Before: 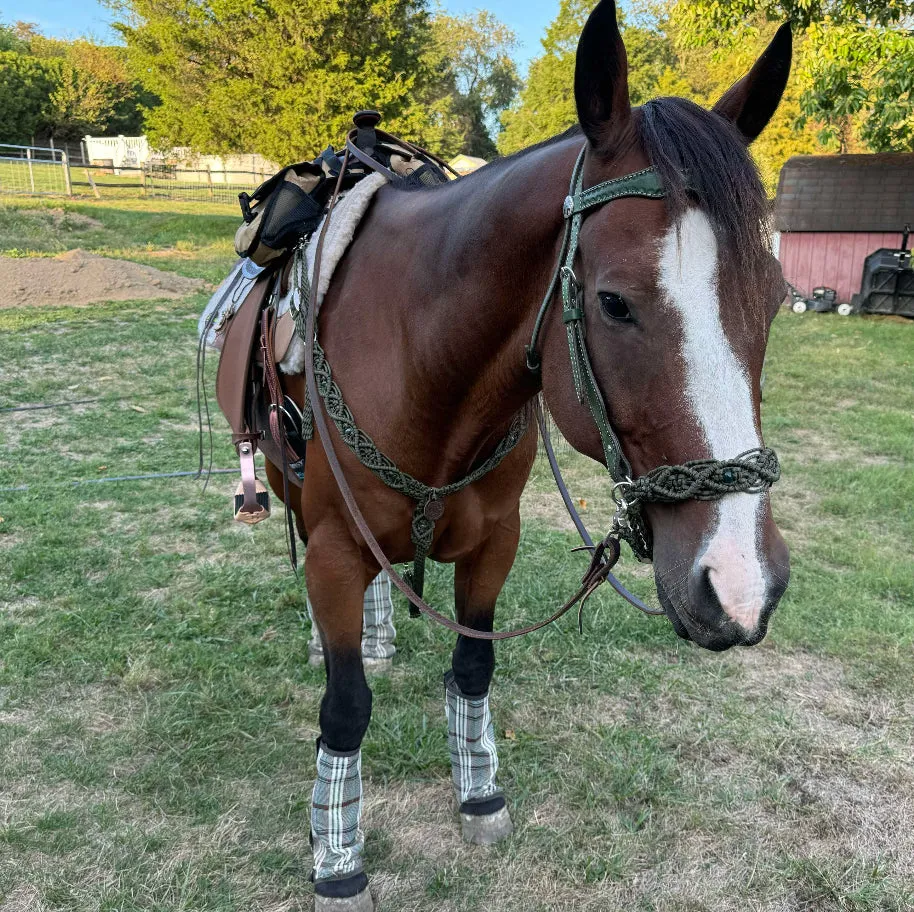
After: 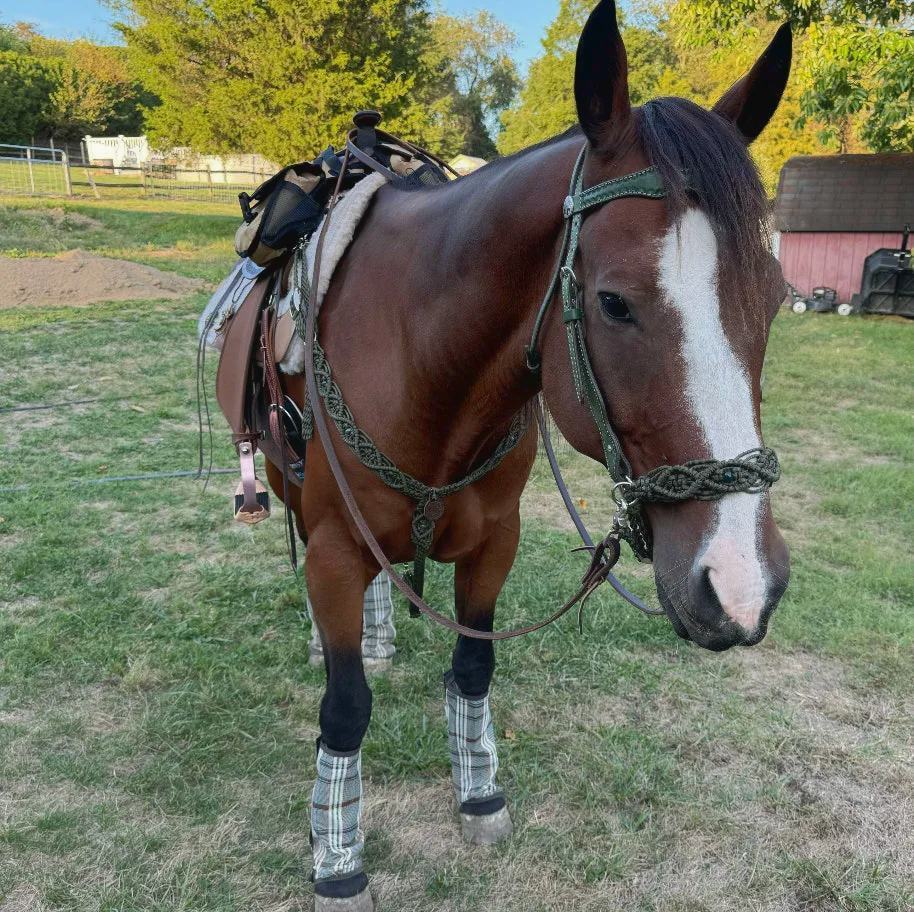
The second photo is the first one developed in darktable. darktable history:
tone curve: curves: ch0 [(0, 0) (0.003, 0.027) (0.011, 0.03) (0.025, 0.04) (0.044, 0.063) (0.069, 0.093) (0.1, 0.125) (0.136, 0.153) (0.177, 0.191) (0.224, 0.232) (0.277, 0.279) (0.335, 0.333) (0.399, 0.39) (0.468, 0.457) (0.543, 0.535) (0.623, 0.611) (0.709, 0.683) (0.801, 0.758) (0.898, 0.853) (1, 1)], color space Lab, linked channels, preserve colors none
contrast equalizer: y [[0.506, 0.531, 0.562, 0.606, 0.638, 0.669], [0.5 ×6], [0.5 ×6], [0 ×6], [0 ×6]], mix -0.219
color correction: highlights b* -0.055
